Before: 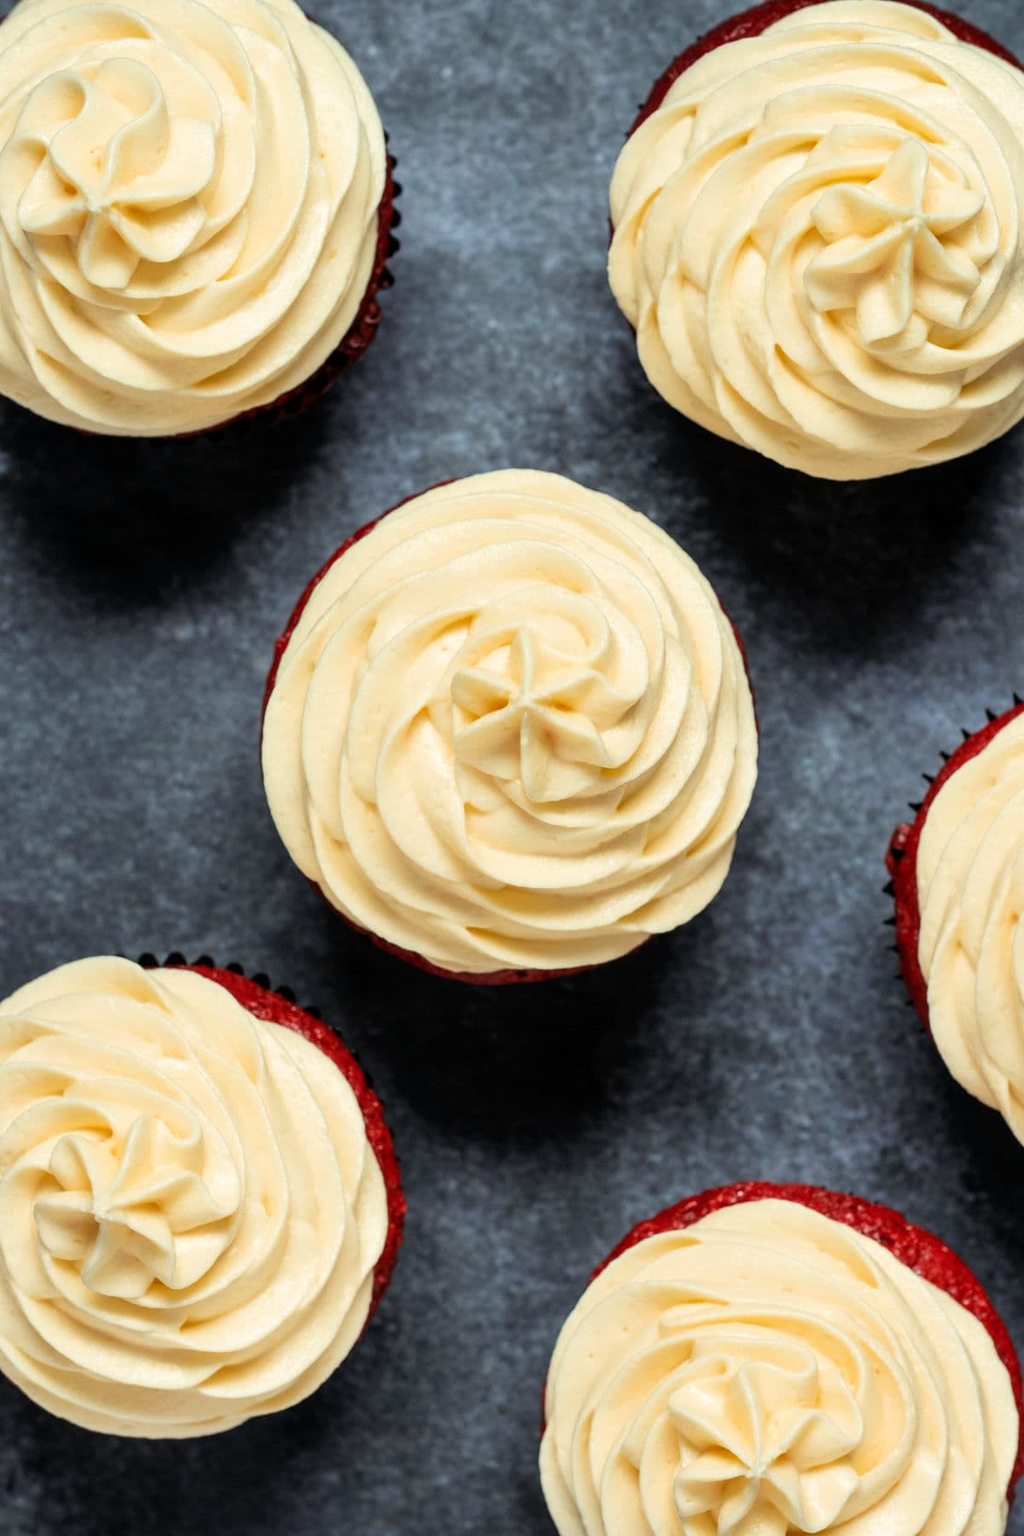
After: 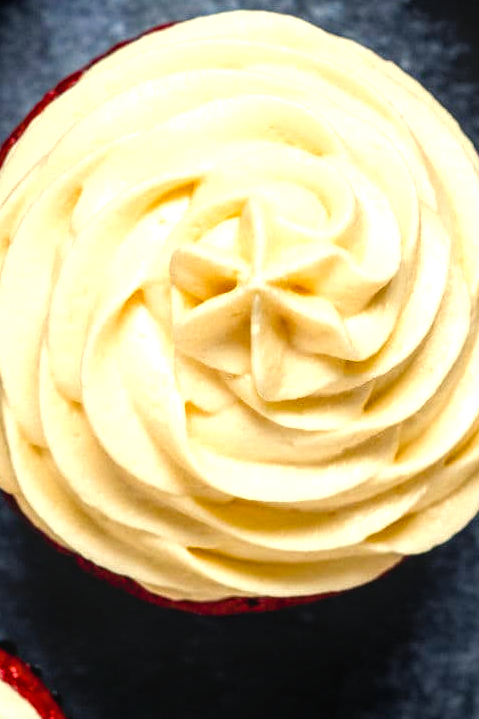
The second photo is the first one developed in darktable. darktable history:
local contrast: on, module defaults
crop: left 30%, top 30%, right 30%, bottom 30%
color balance rgb: shadows lift › chroma 4.21%, shadows lift › hue 252.22°, highlights gain › chroma 1.36%, highlights gain › hue 50.24°, perceptual saturation grading › mid-tones 6.33%, perceptual saturation grading › shadows 72.44%, perceptual brilliance grading › highlights 11.59%, contrast 5.05%
